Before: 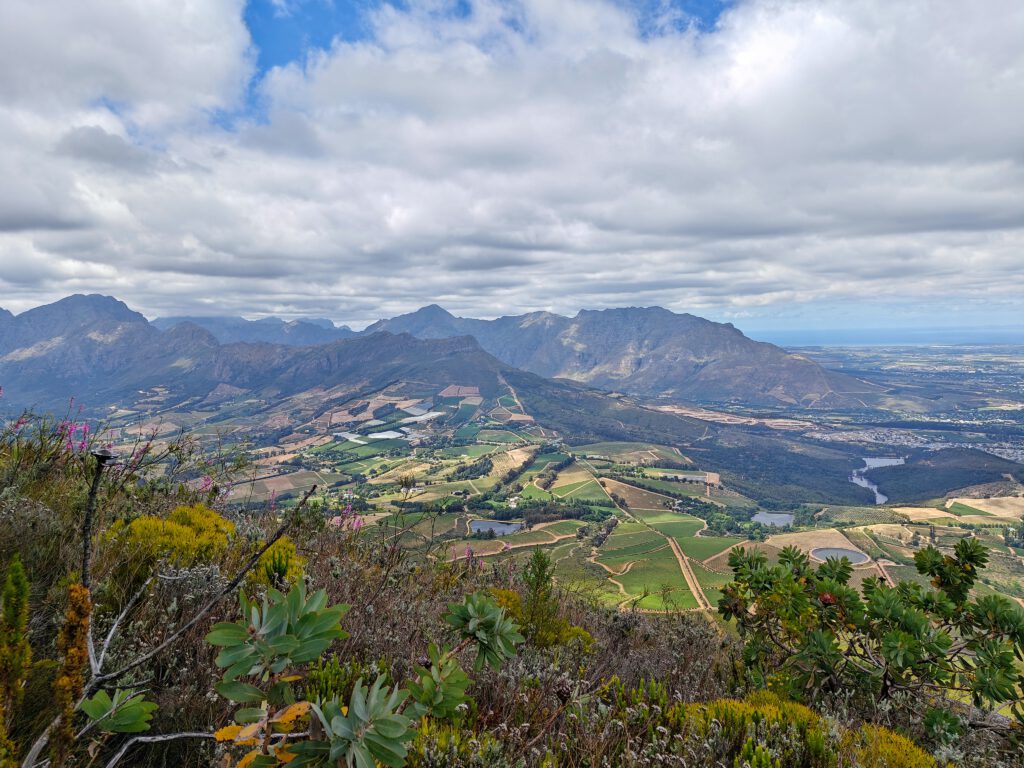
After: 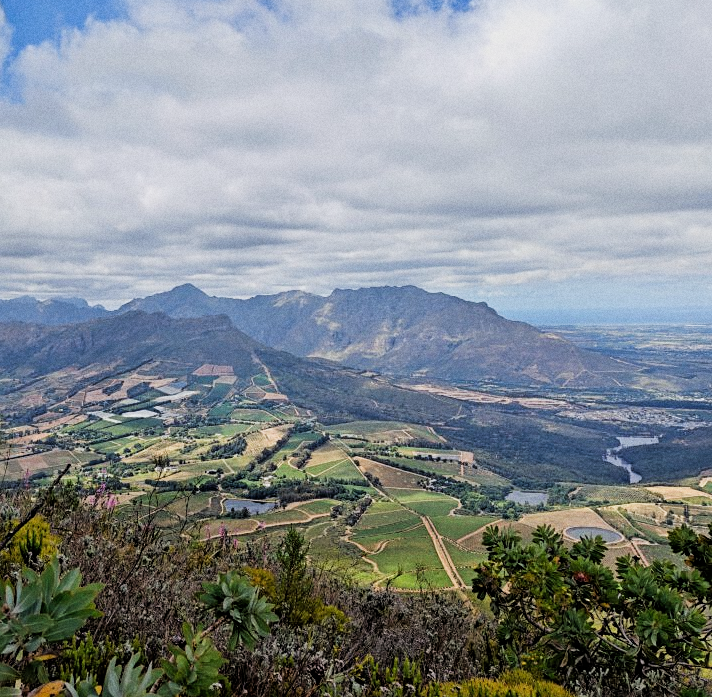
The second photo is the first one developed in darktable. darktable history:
crop and rotate: left 24.034%, top 2.838%, right 6.406%, bottom 6.299%
exposure: compensate exposure bias true, compensate highlight preservation false
grain: coarseness 22.88 ISO
filmic rgb: black relative exposure -5 EV, white relative exposure 3.5 EV, hardness 3.19, contrast 1.2, highlights saturation mix -50%
sharpen: amount 0.2
